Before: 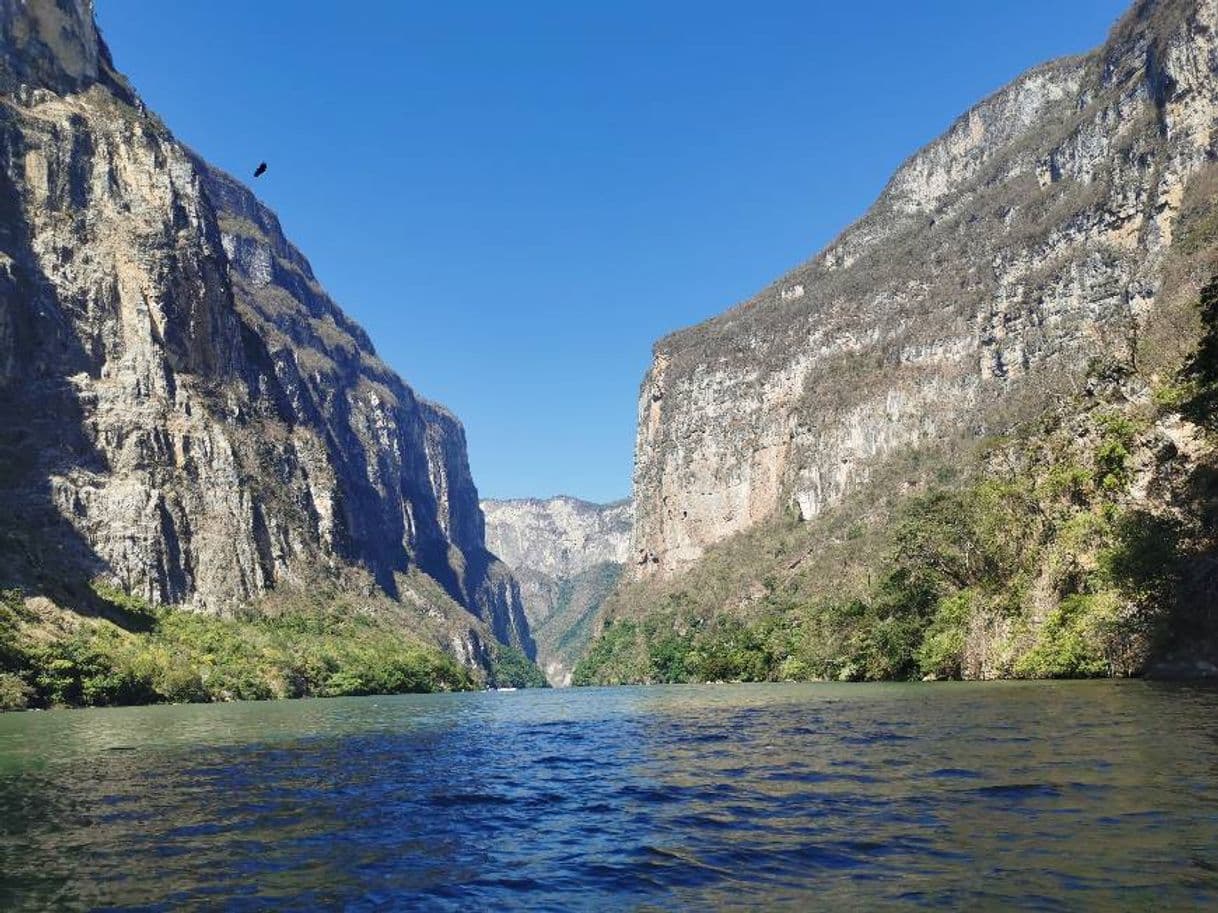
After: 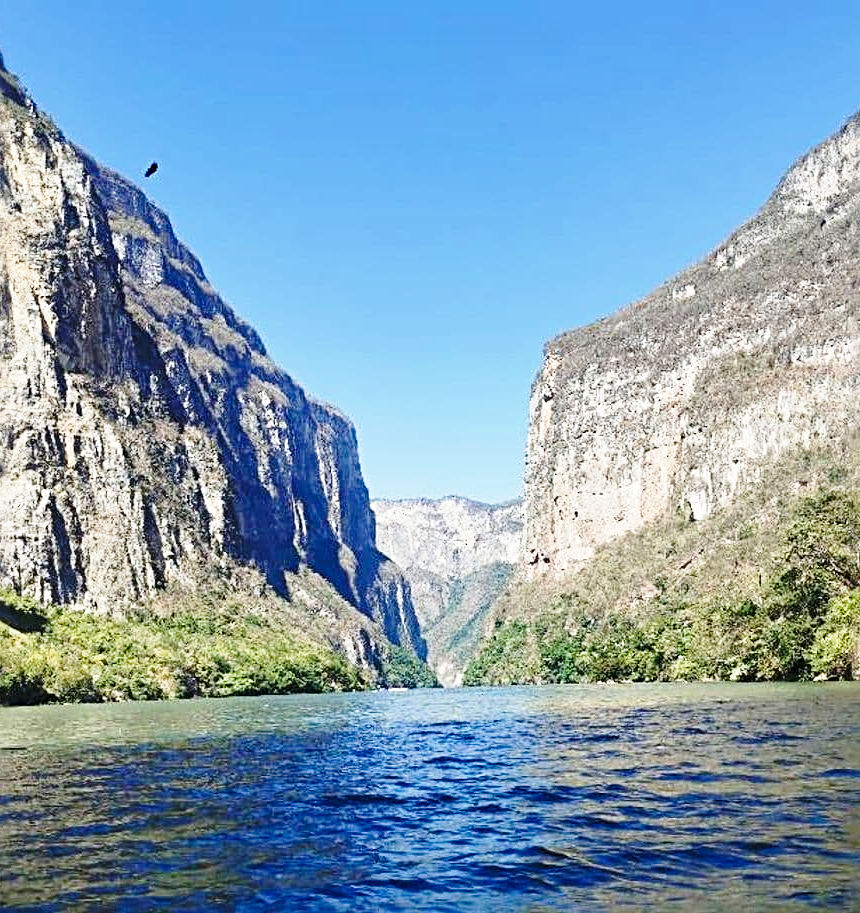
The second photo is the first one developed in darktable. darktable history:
sharpen: radius 3.964
base curve: curves: ch0 [(0, 0) (0.028, 0.03) (0.121, 0.232) (0.46, 0.748) (0.859, 0.968) (1, 1)], preserve colors none
crop and rotate: left 8.977%, right 20.378%
